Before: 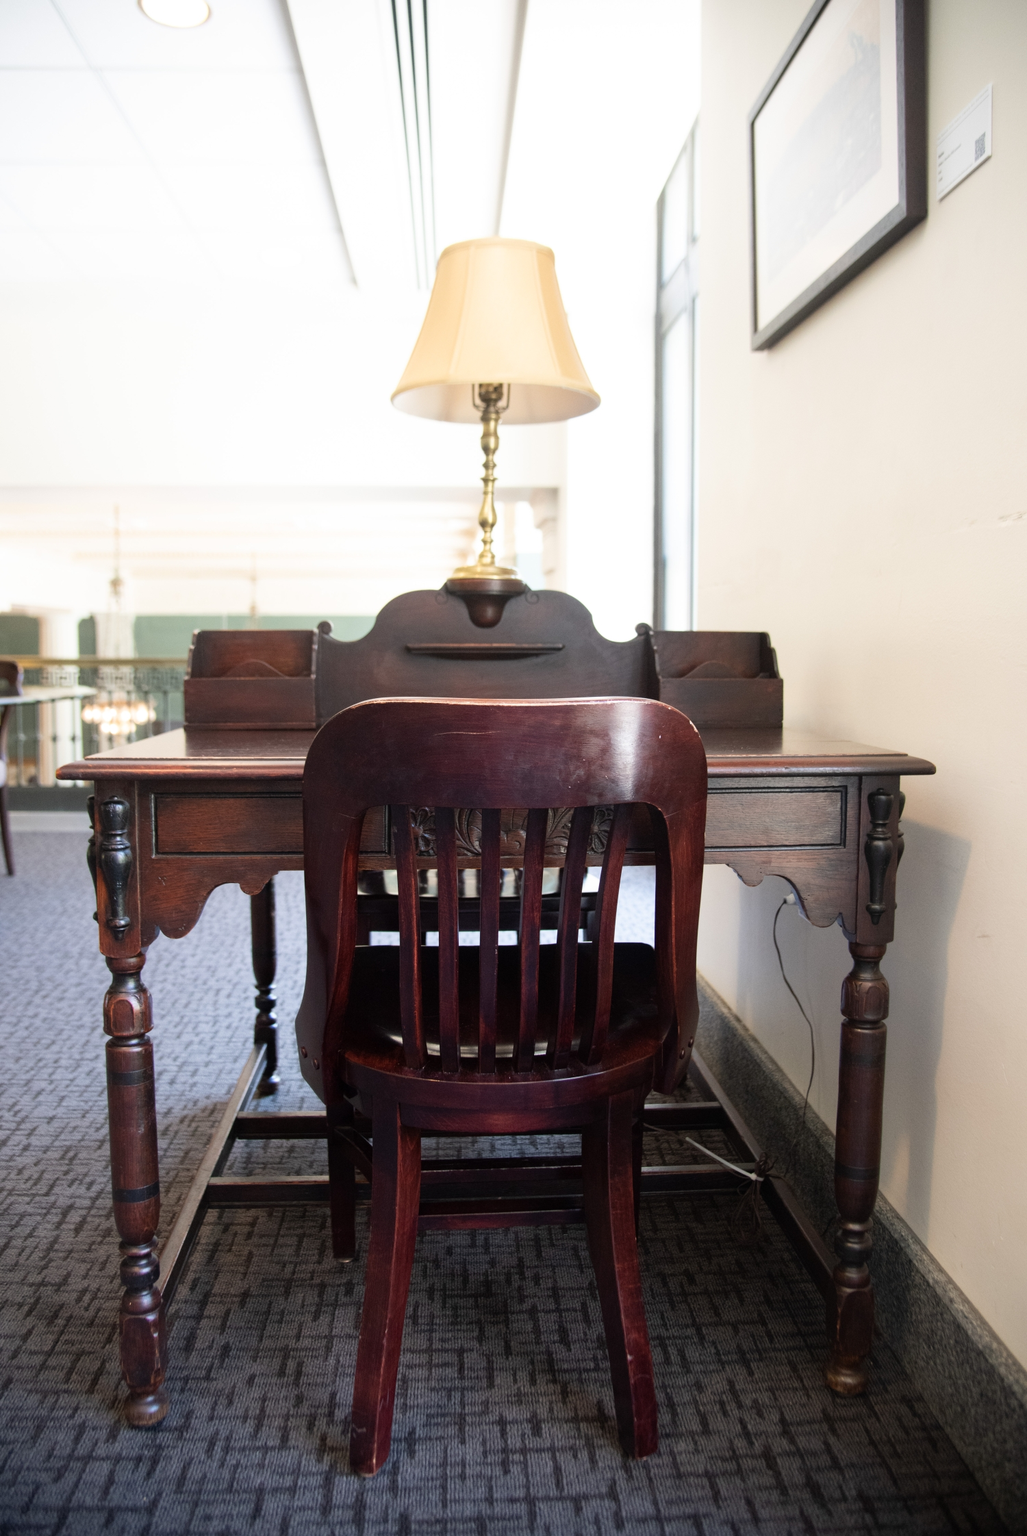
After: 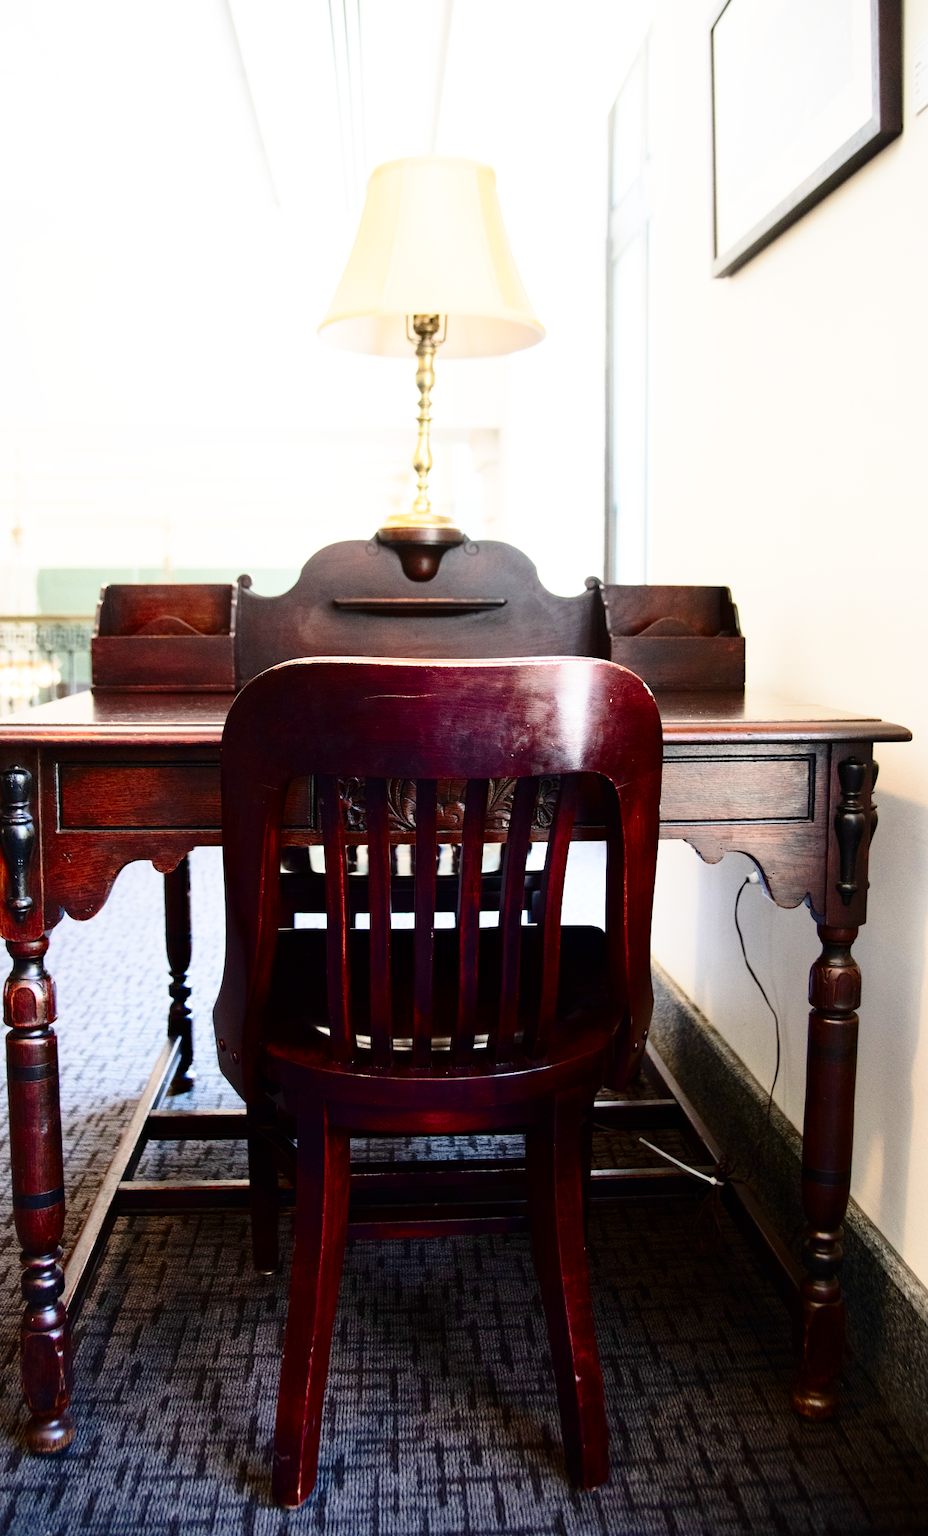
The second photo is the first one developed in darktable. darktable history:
crop: left 9.807%, top 6.259%, right 7.334%, bottom 2.177%
base curve: curves: ch0 [(0, 0) (0.028, 0.03) (0.121, 0.232) (0.46, 0.748) (0.859, 0.968) (1, 1)], preserve colors none
exposure: compensate highlight preservation false
contrast brightness saturation: contrast 0.21, brightness -0.11, saturation 0.21
